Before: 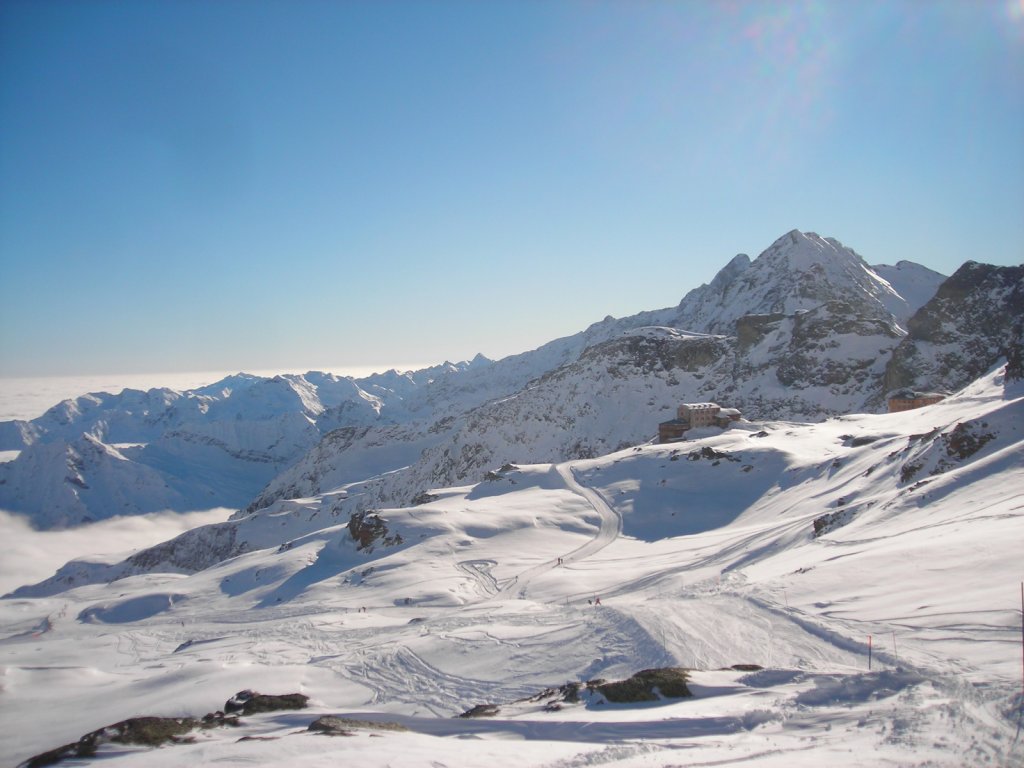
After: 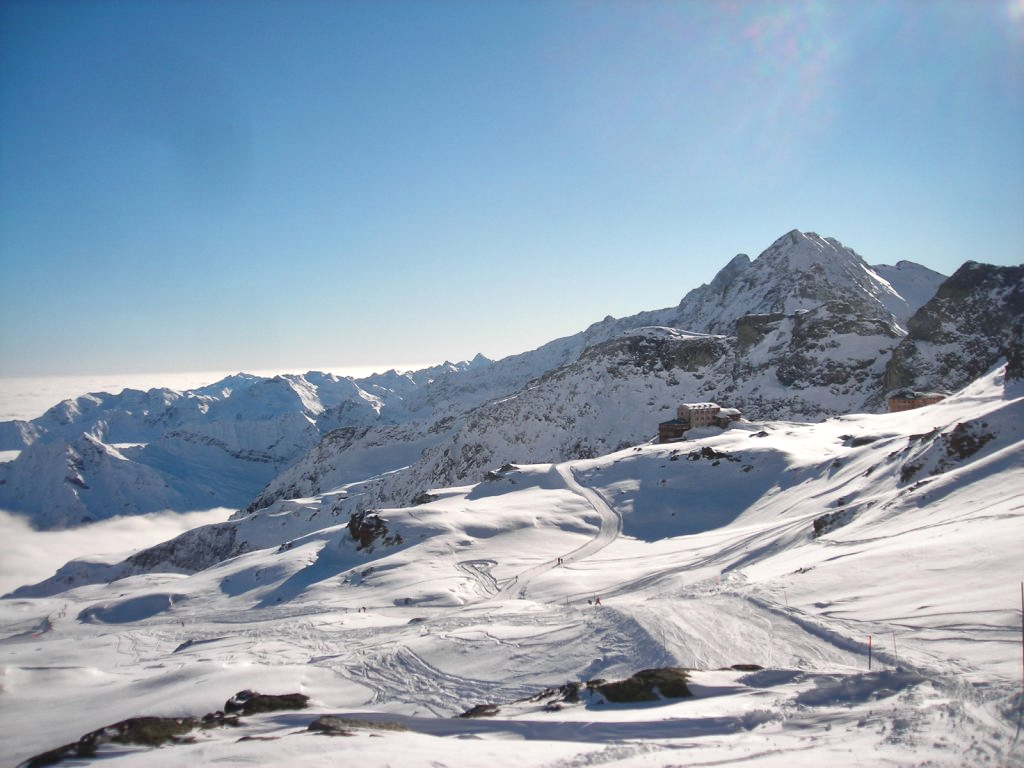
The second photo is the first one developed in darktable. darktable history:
contrast brightness saturation: contrast 0.07
local contrast: mode bilateral grid, contrast 50, coarseness 50, detail 150%, midtone range 0.2
